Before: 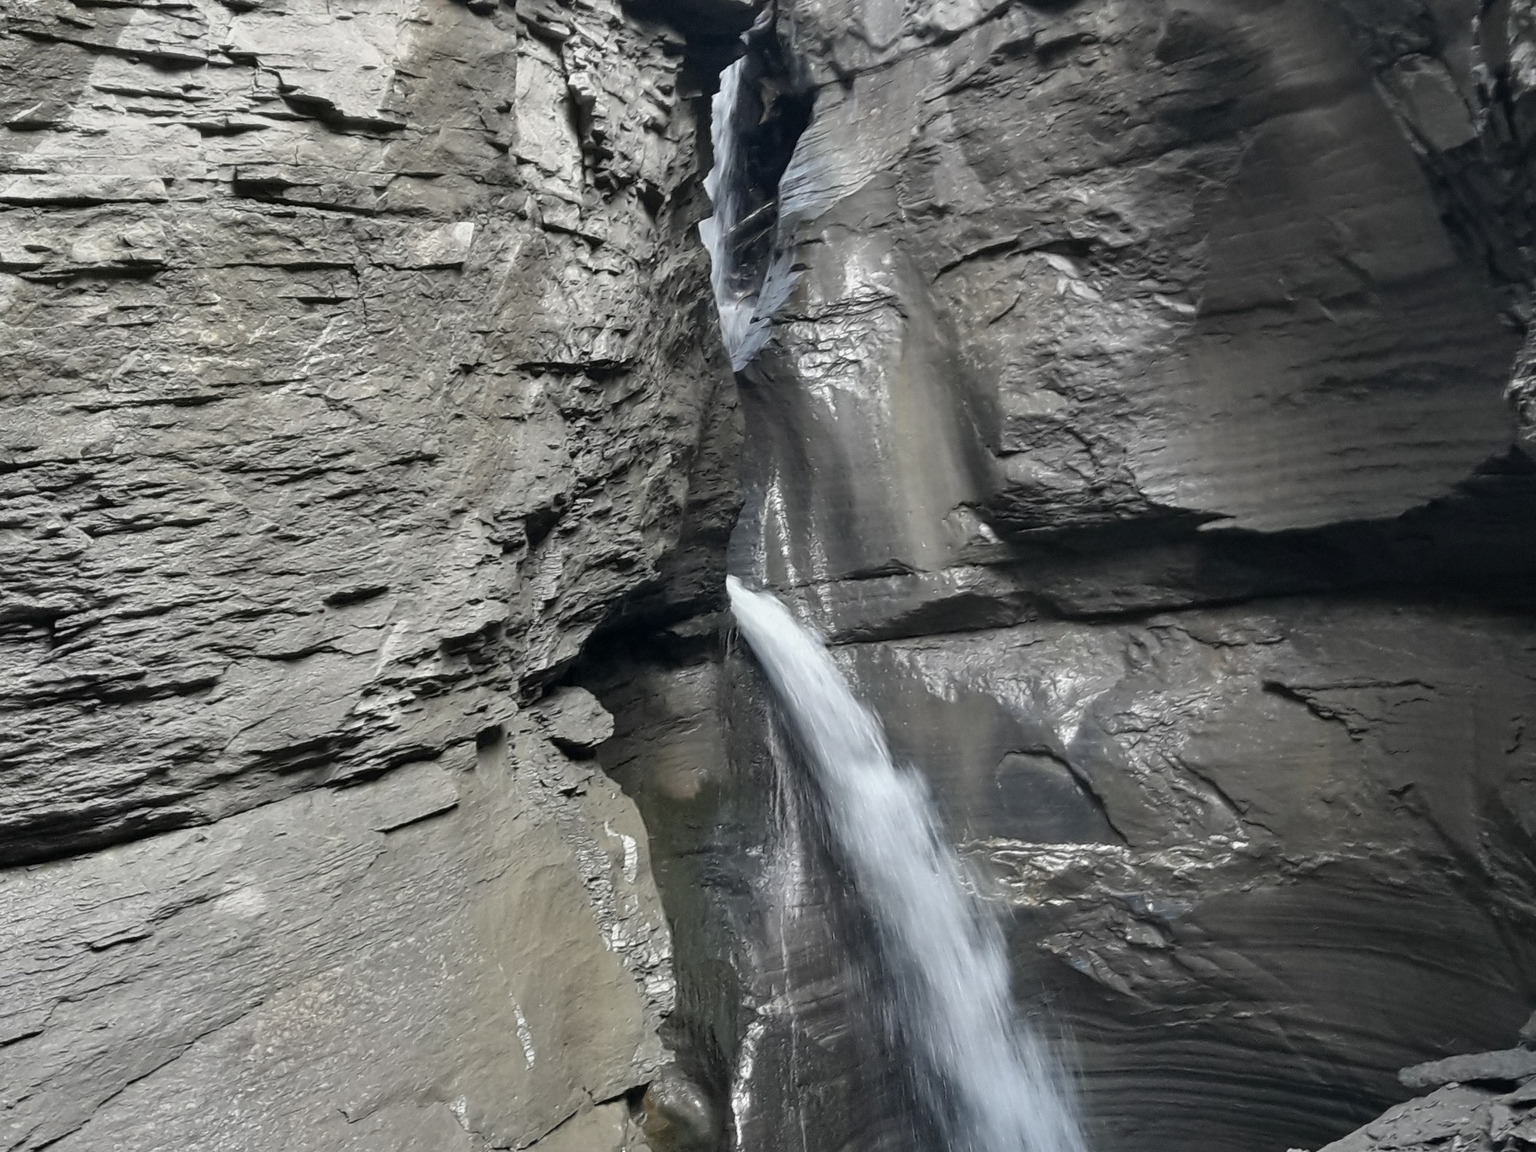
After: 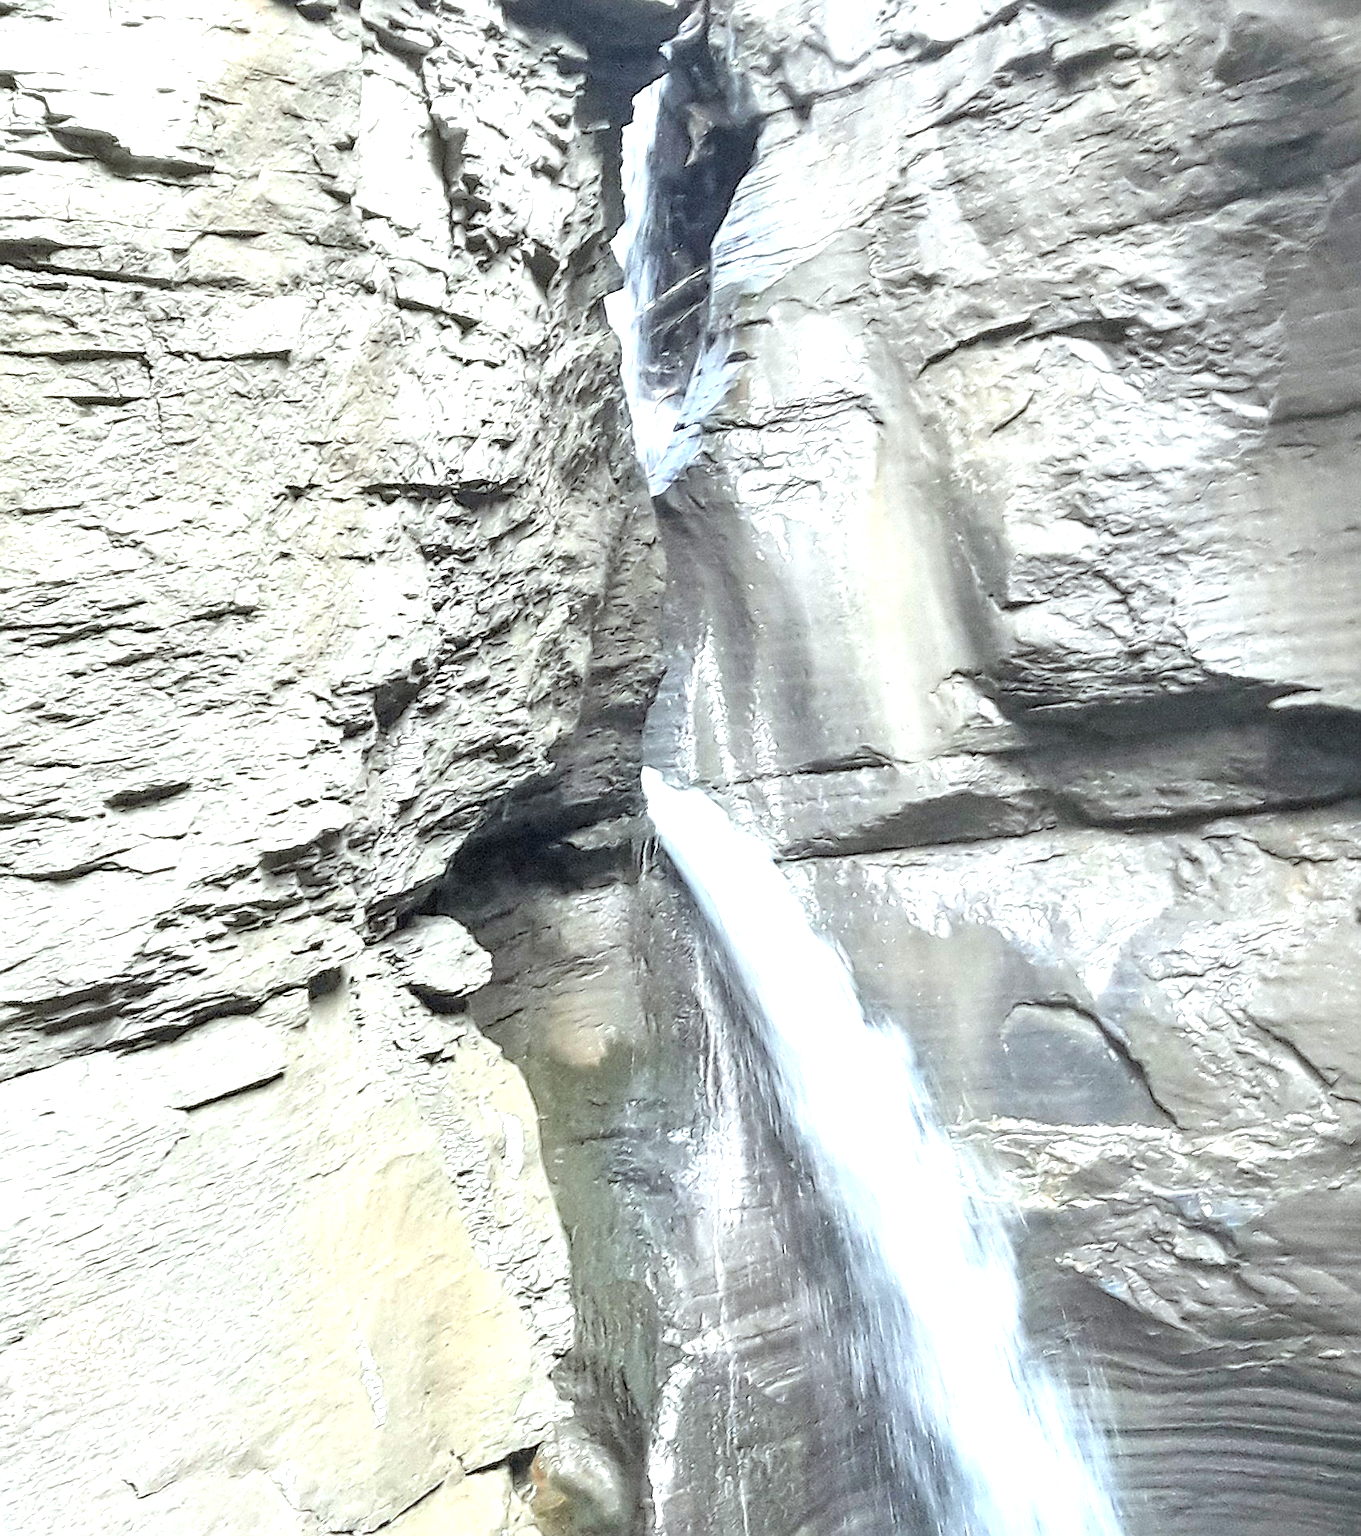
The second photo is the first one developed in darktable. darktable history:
exposure: black level correction 0, exposure 1.101 EV, compensate highlight preservation false
contrast brightness saturation: contrast 0.098, brightness 0.312, saturation 0.141
local contrast: shadows 95%, midtone range 0.498
sharpen: on, module defaults
crop and rotate: left 15.981%, right 17.552%
color correction: highlights a* -3, highlights b* -1.98, shadows a* 2.32, shadows b* 2.87
color balance rgb: perceptual saturation grading › global saturation 0.412%, perceptual brilliance grading › global brilliance 20.211%
